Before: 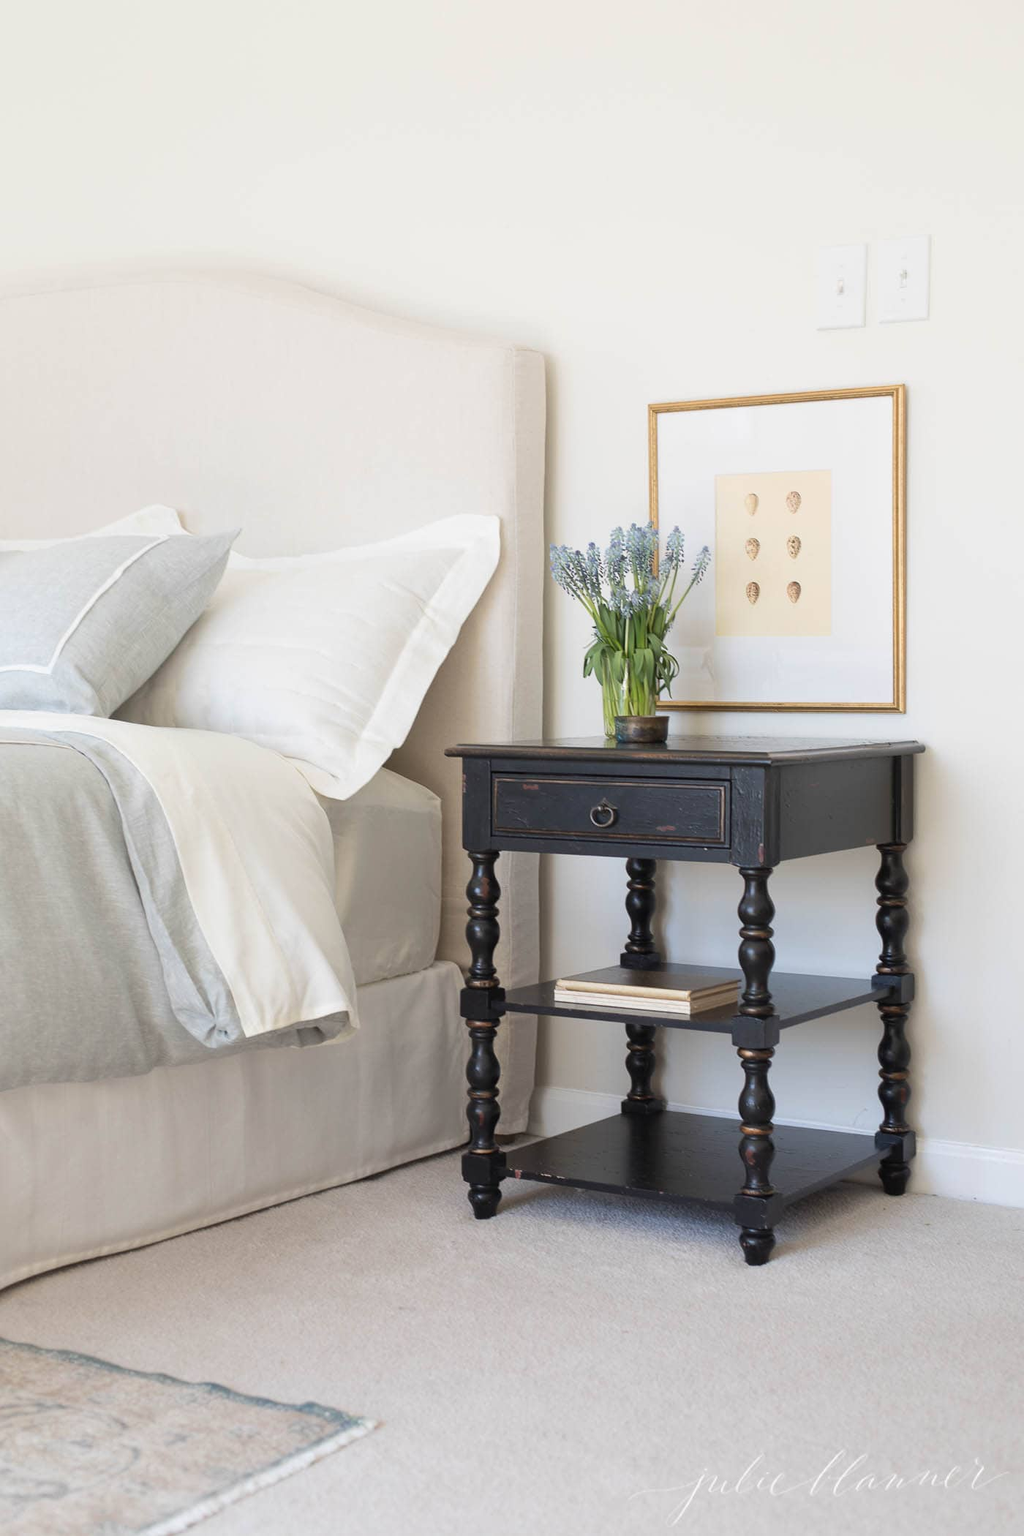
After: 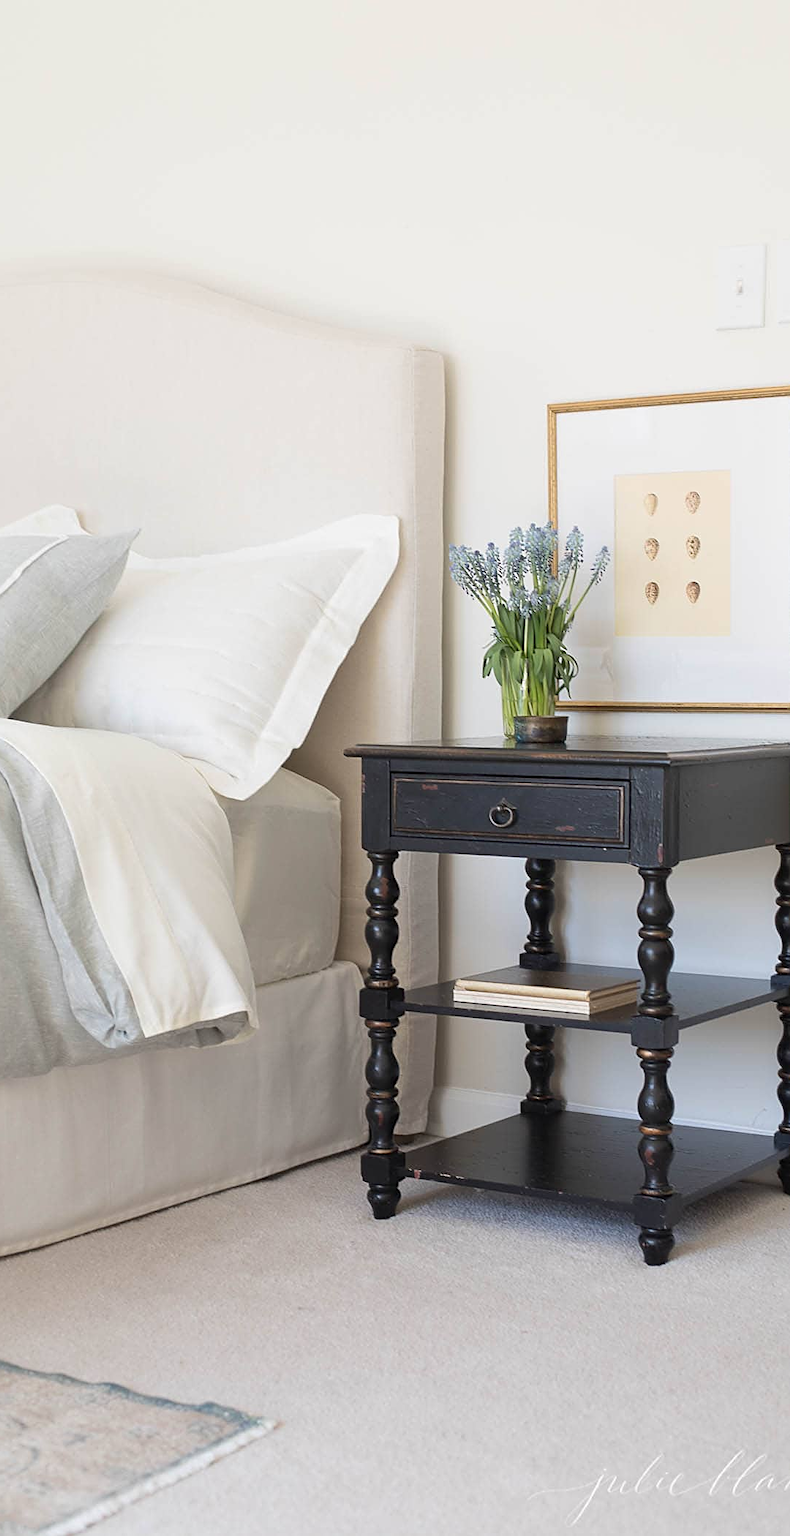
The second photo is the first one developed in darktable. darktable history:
crop: left 9.864%, right 12.862%
sharpen: on, module defaults
